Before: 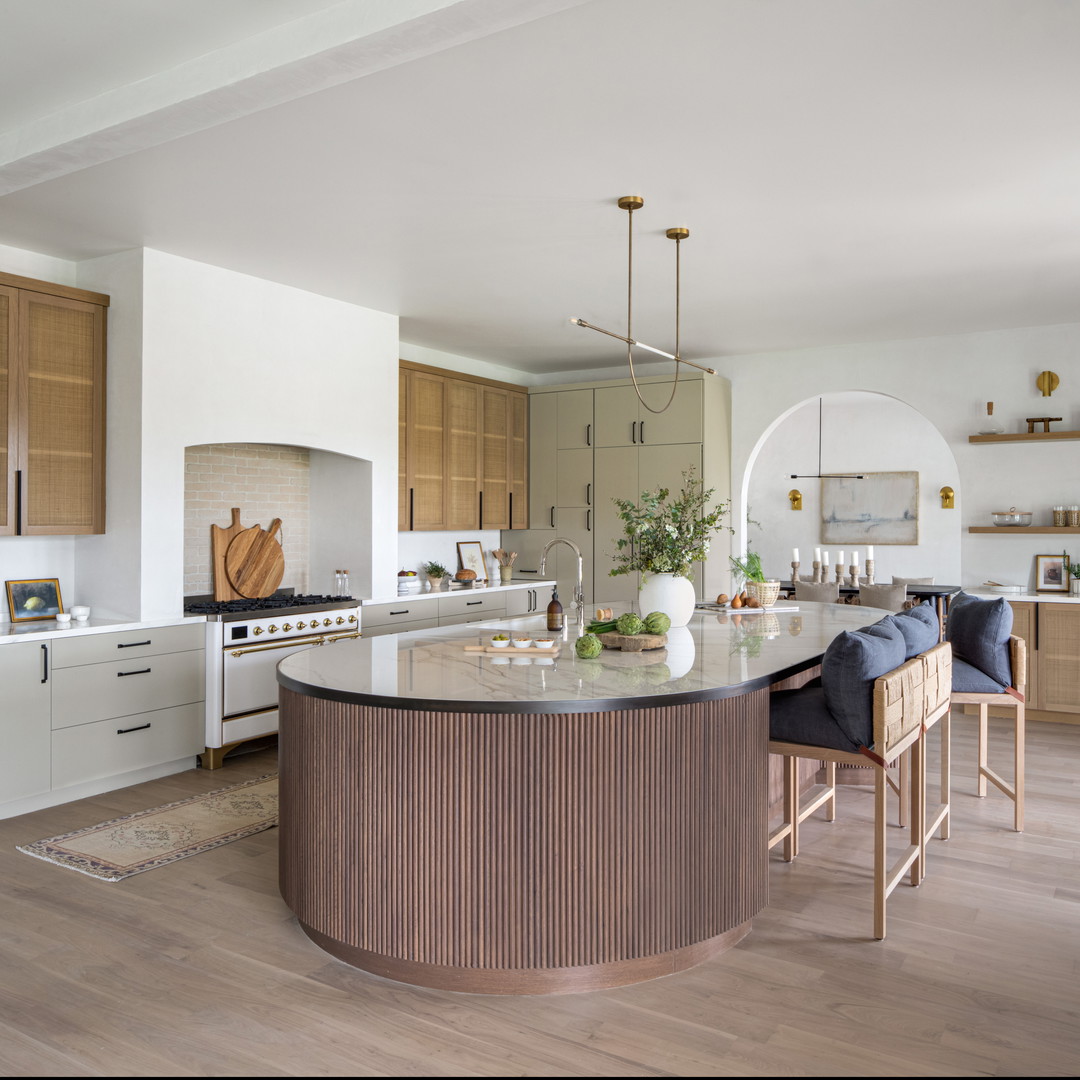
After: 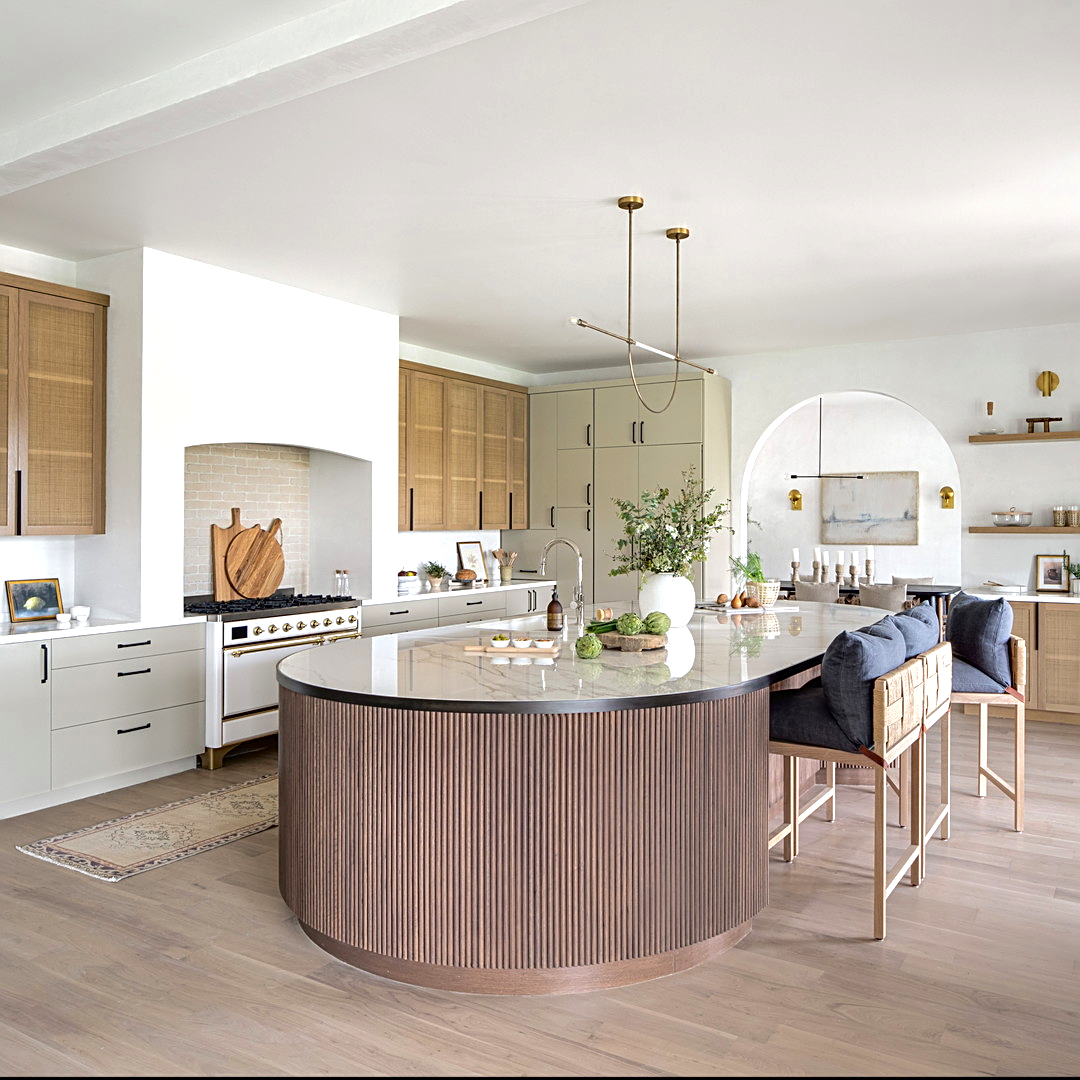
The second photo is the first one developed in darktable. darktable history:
exposure: black level correction 0.001, exposure 0.5 EV, compensate highlight preservation false
sharpen: on, module defaults
tone curve: curves: ch0 [(0, 0) (0.003, 0.018) (0.011, 0.019) (0.025, 0.02) (0.044, 0.024) (0.069, 0.034) (0.1, 0.049) (0.136, 0.082) (0.177, 0.136) (0.224, 0.196) (0.277, 0.263) (0.335, 0.329) (0.399, 0.401) (0.468, 0.473) (0.543, 0.546) (0.623, 0.625) (0.709, 0.698) (0.801, 0.779) (0.898, 0.867) (1, 1)], color space Lab, independent channels, preserve colors none
